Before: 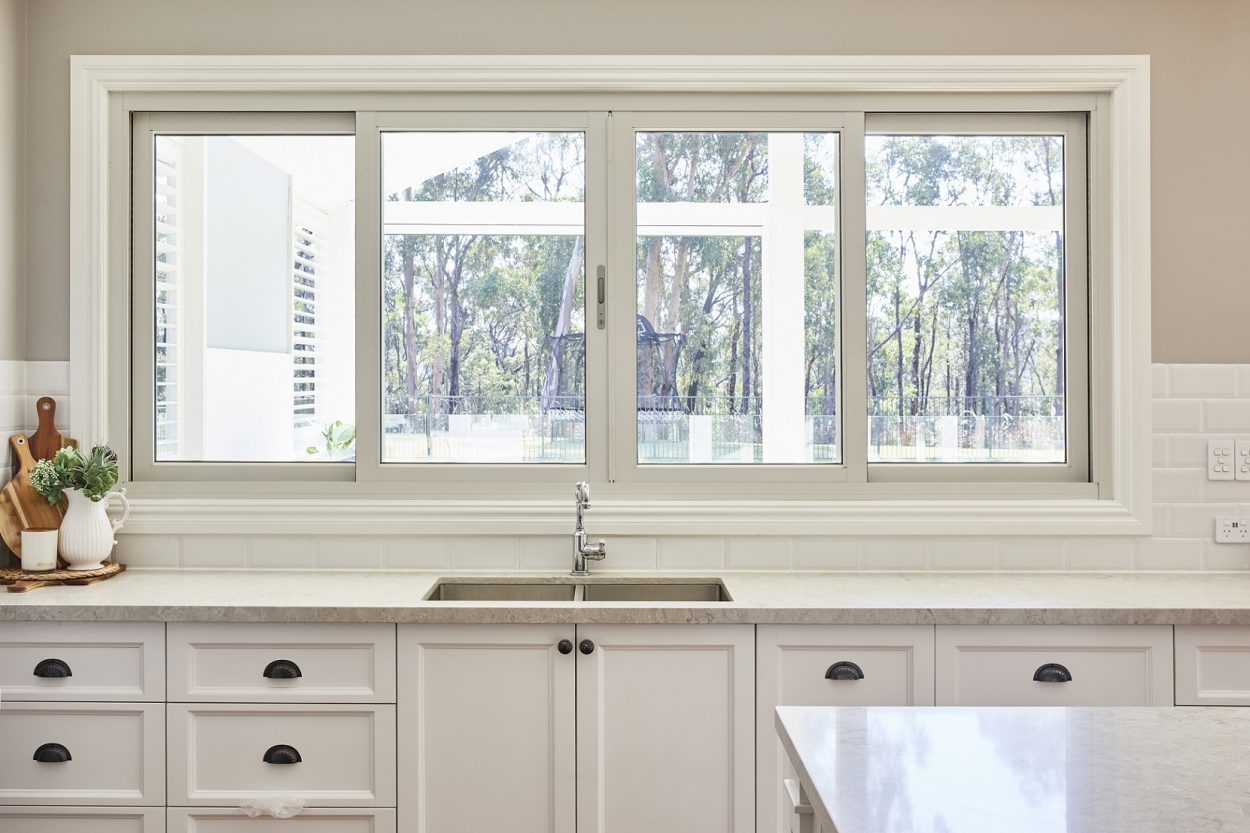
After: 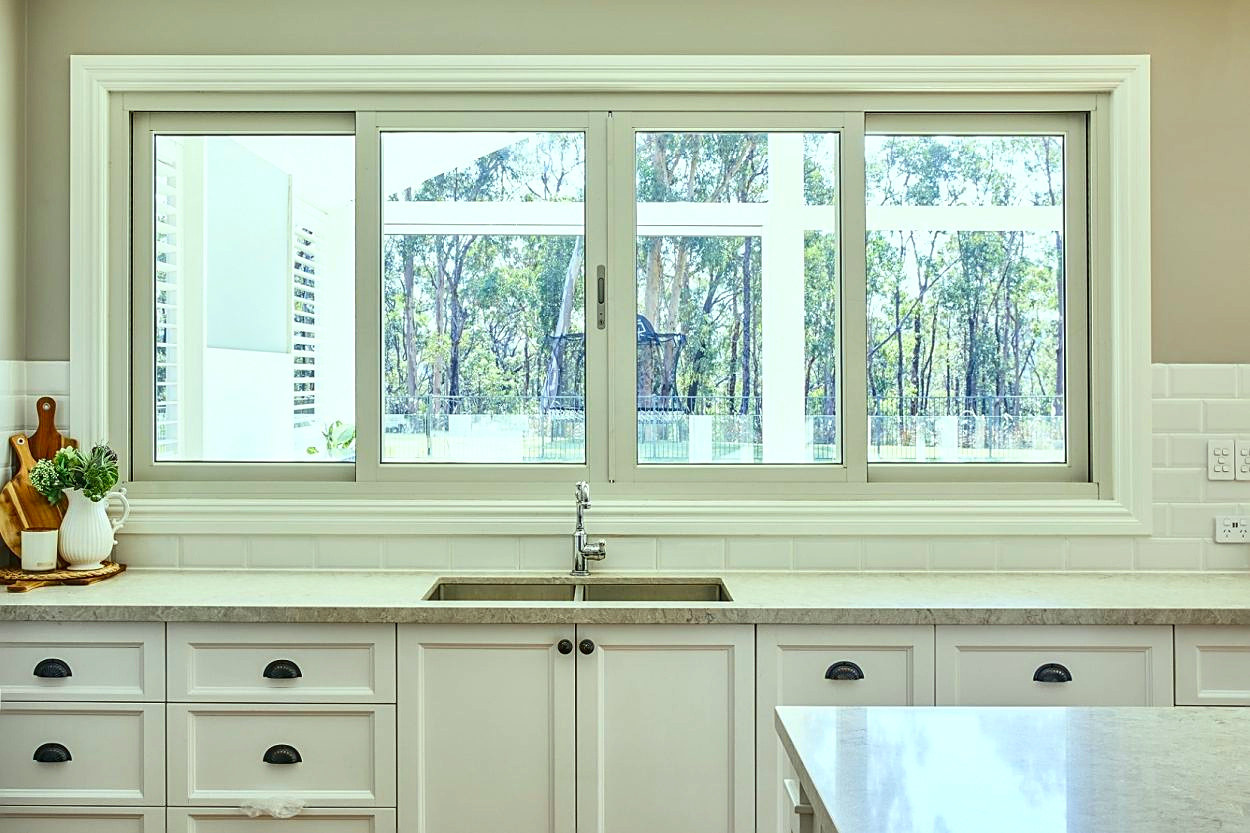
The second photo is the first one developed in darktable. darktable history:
contrast brightness saturation: contrast 0.13, brightness -0.05, saturation 0.16
local contrast: on, module defaults
sharpen: radius 1.967
color correction: highlights a* -7.33, highlights b* 1.26, shadows a* -3.55, saturation 1.4
